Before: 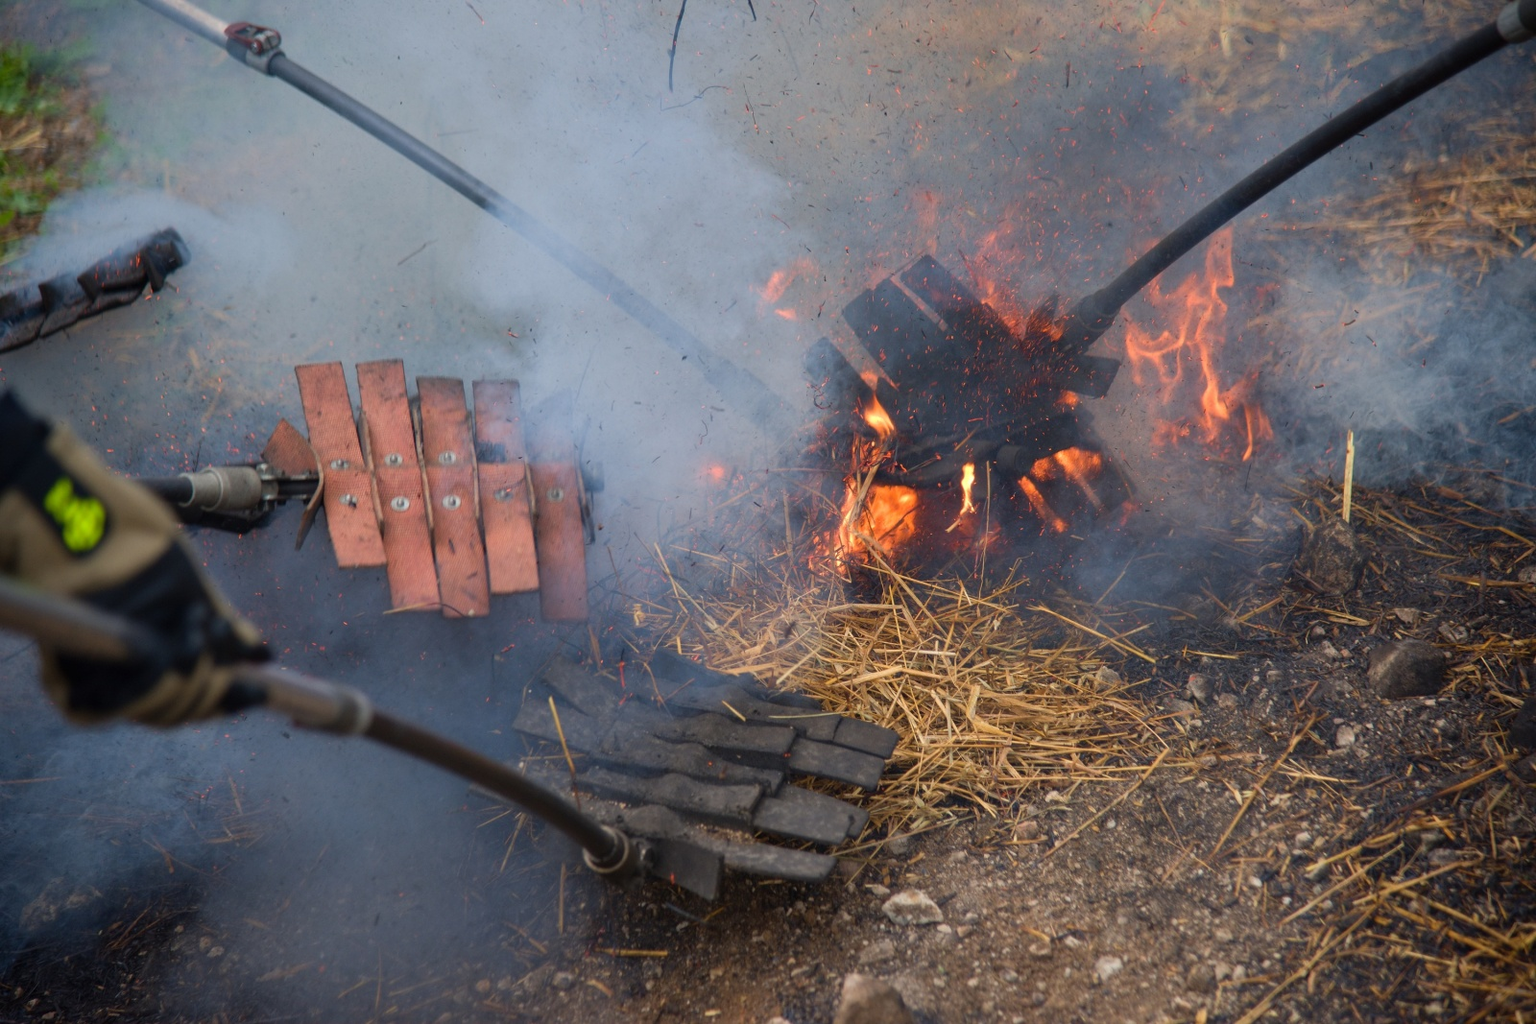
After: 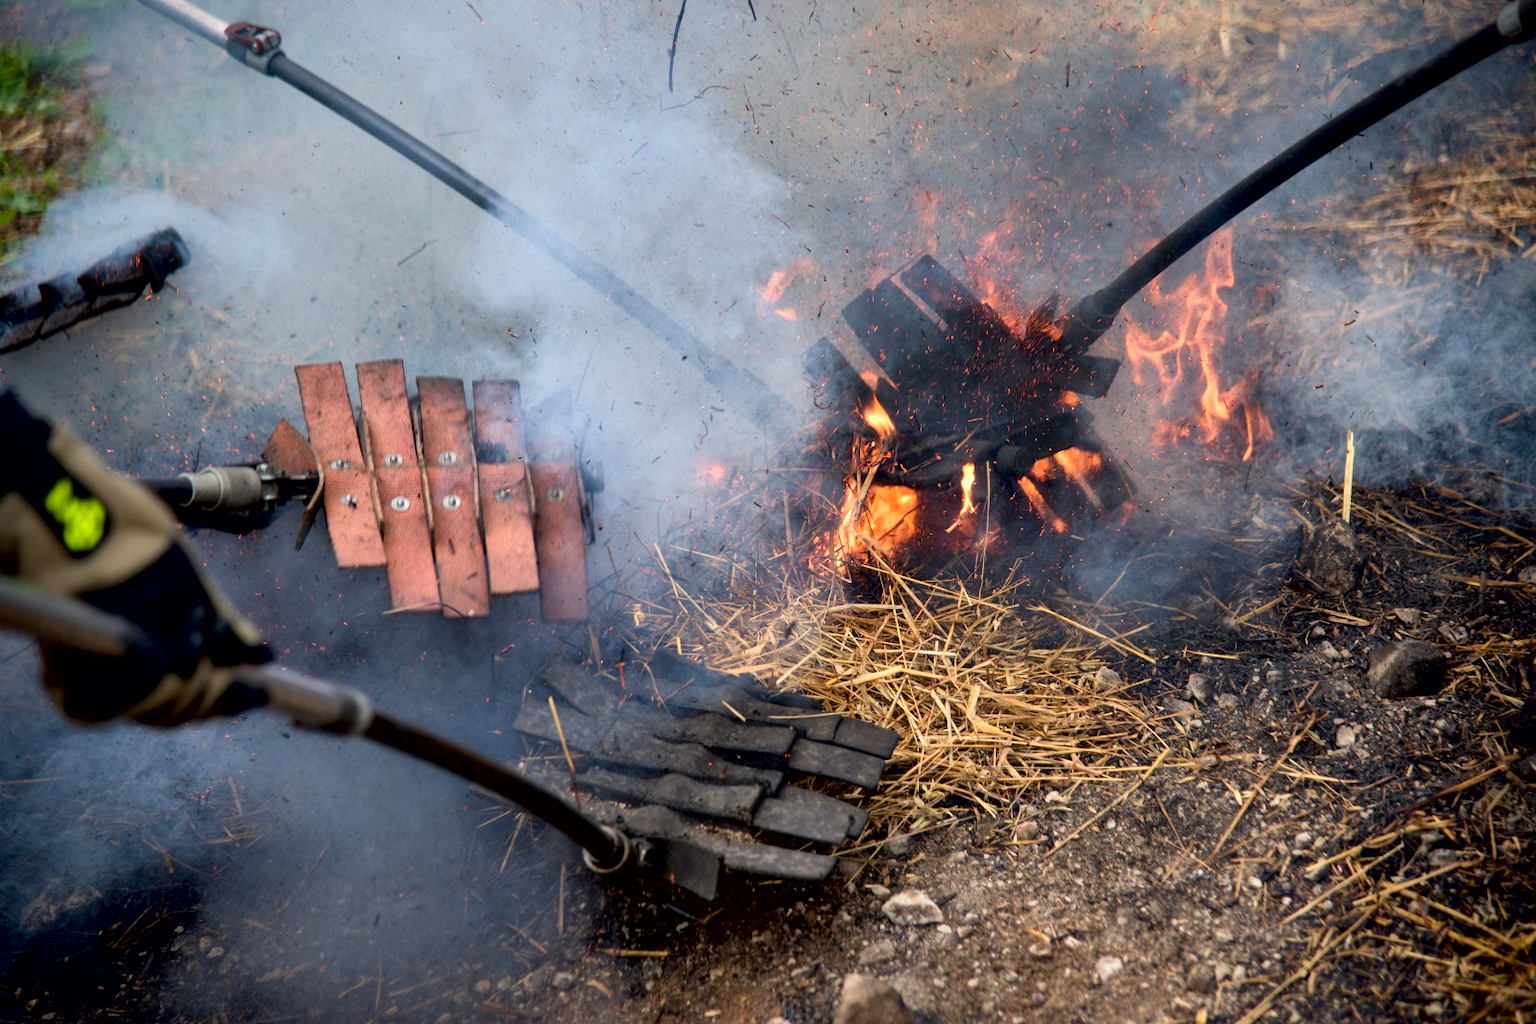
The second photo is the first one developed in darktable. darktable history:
local contrast: mode bilateral grid, contrast 26, coarseness 60, detail 152%, midtone range 0.2
exposure: black level correction 0.01, exposure 0.009 EV, compensate highlight preservation false
tone equalizer: -8 EV -0.407 EV, -7 EV -0.383 EV, -6 EV -0.365 EV, -5 EV -0.206 EV, -3 EV 0.209 EV, -2 EV 0.313 EV, -1 EV 0.396 EV, +0 EV 0.439 EV, mask exposure compensation -0.497 EV
